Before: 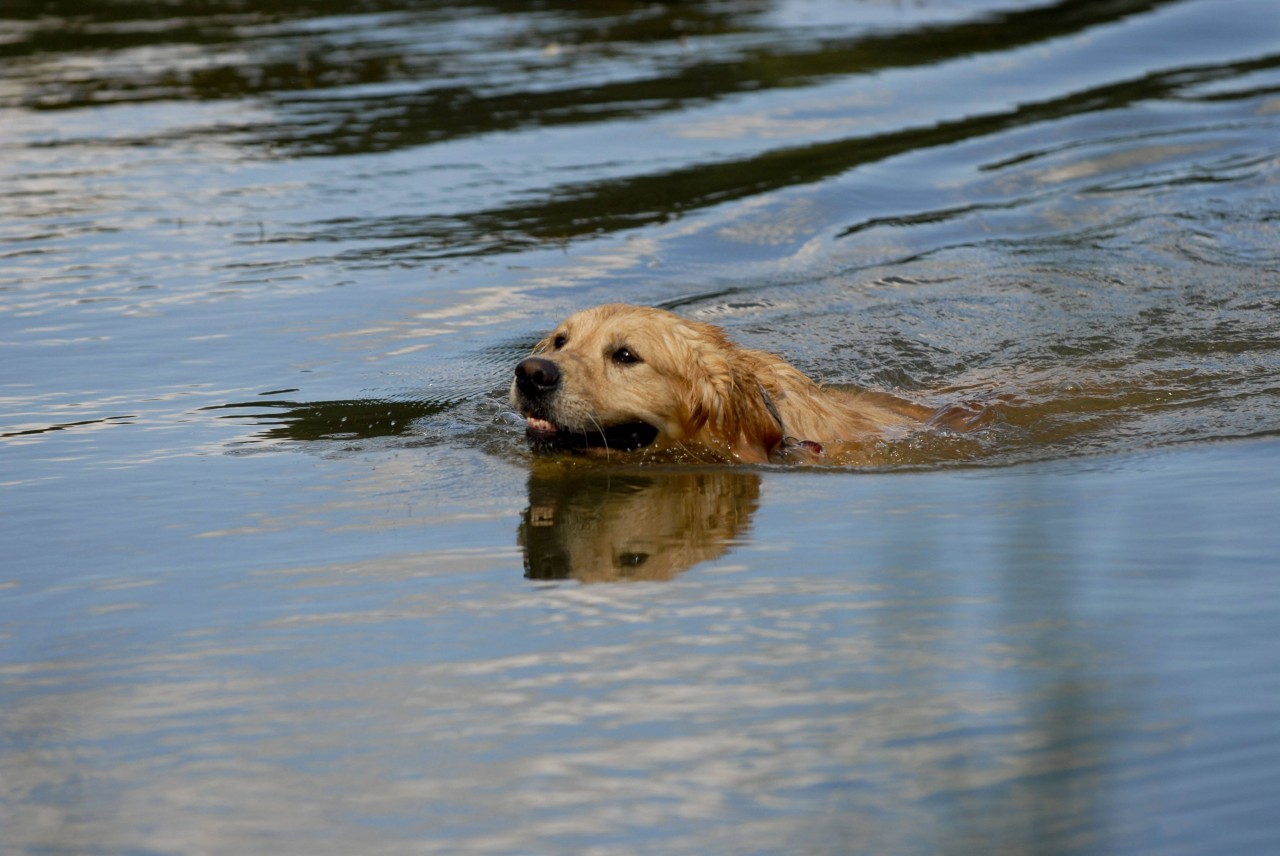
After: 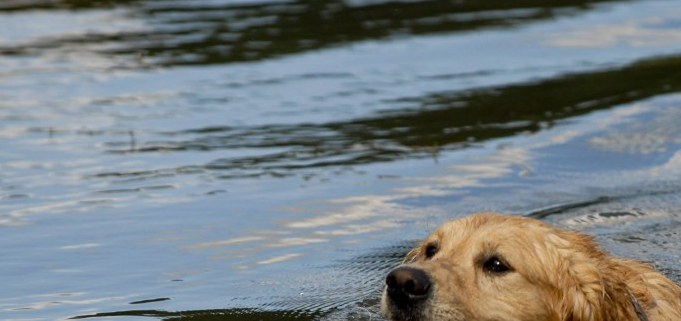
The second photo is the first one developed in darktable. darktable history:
crop: left 10.154%, top 10.731%, right 36.575%, bottom 51.678%
contrast brightness saturation: contrast 0.055
